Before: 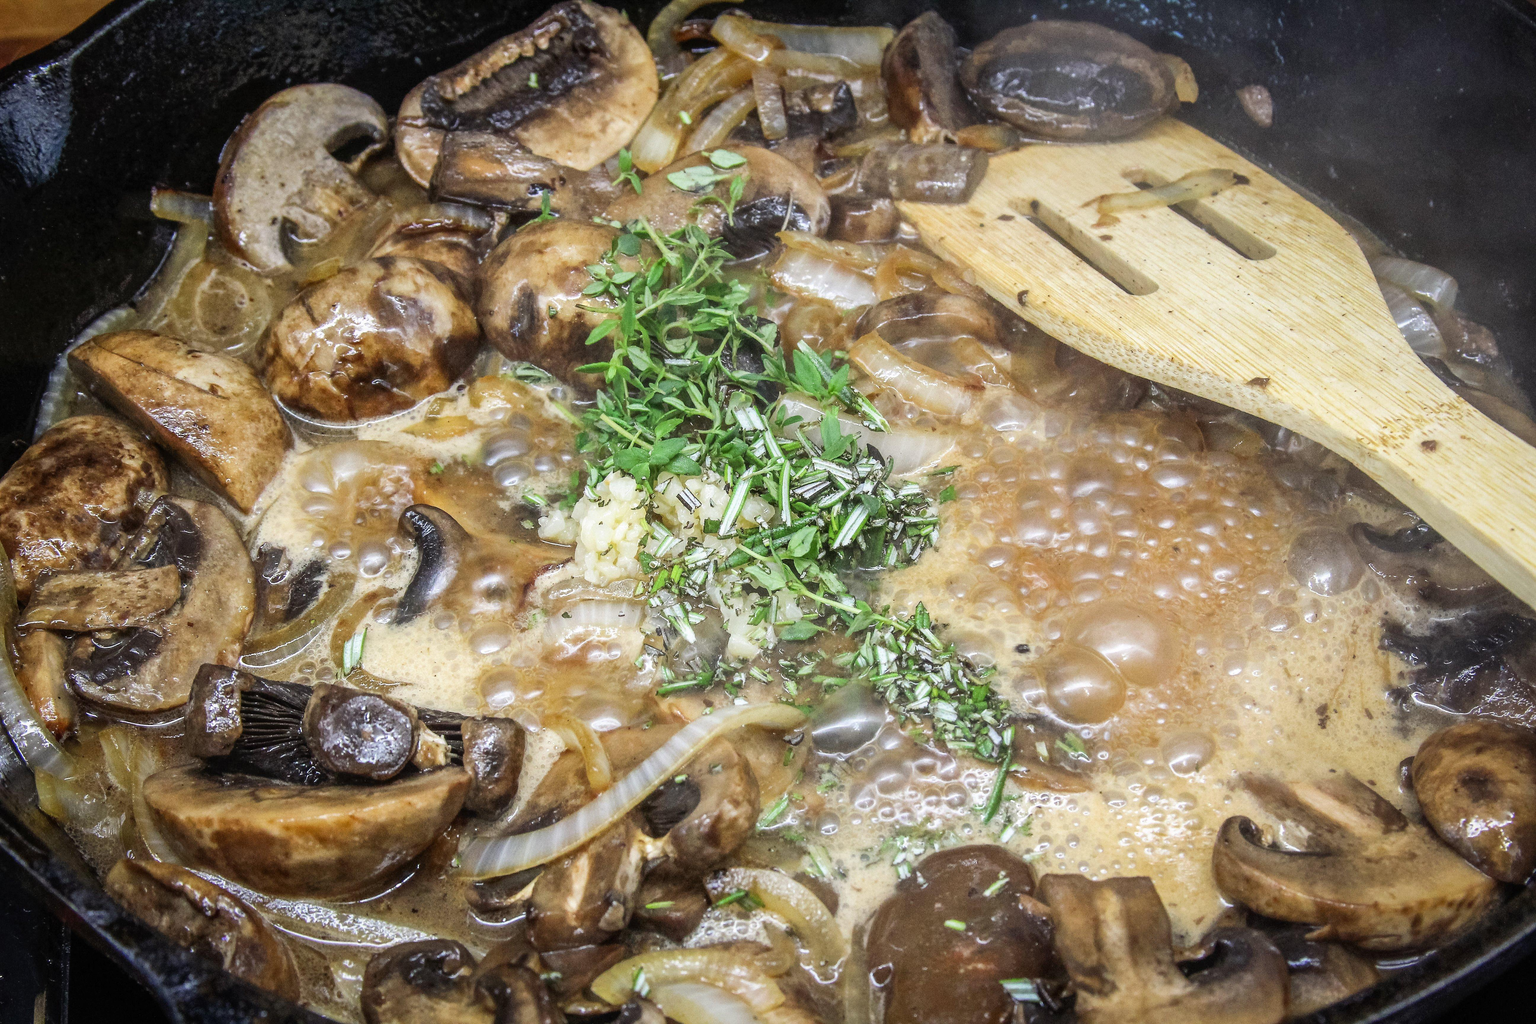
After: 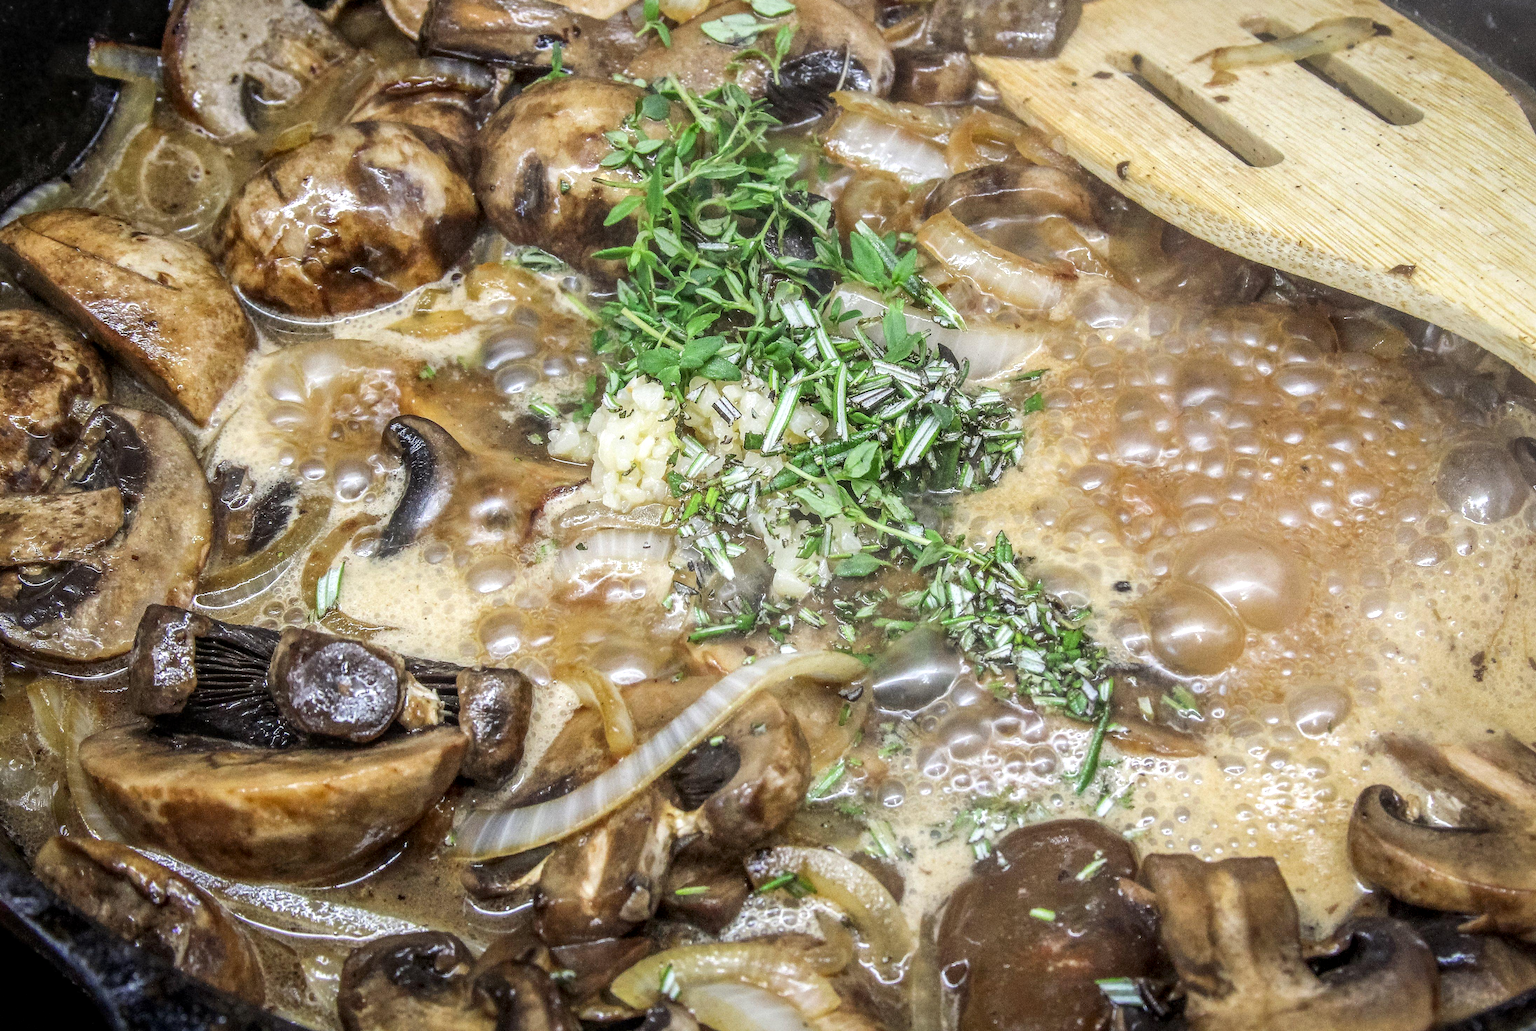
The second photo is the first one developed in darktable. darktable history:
local contrast: on, module defaults
crop and rotate: left 5.008%, top 15.125%, right 10.695%
